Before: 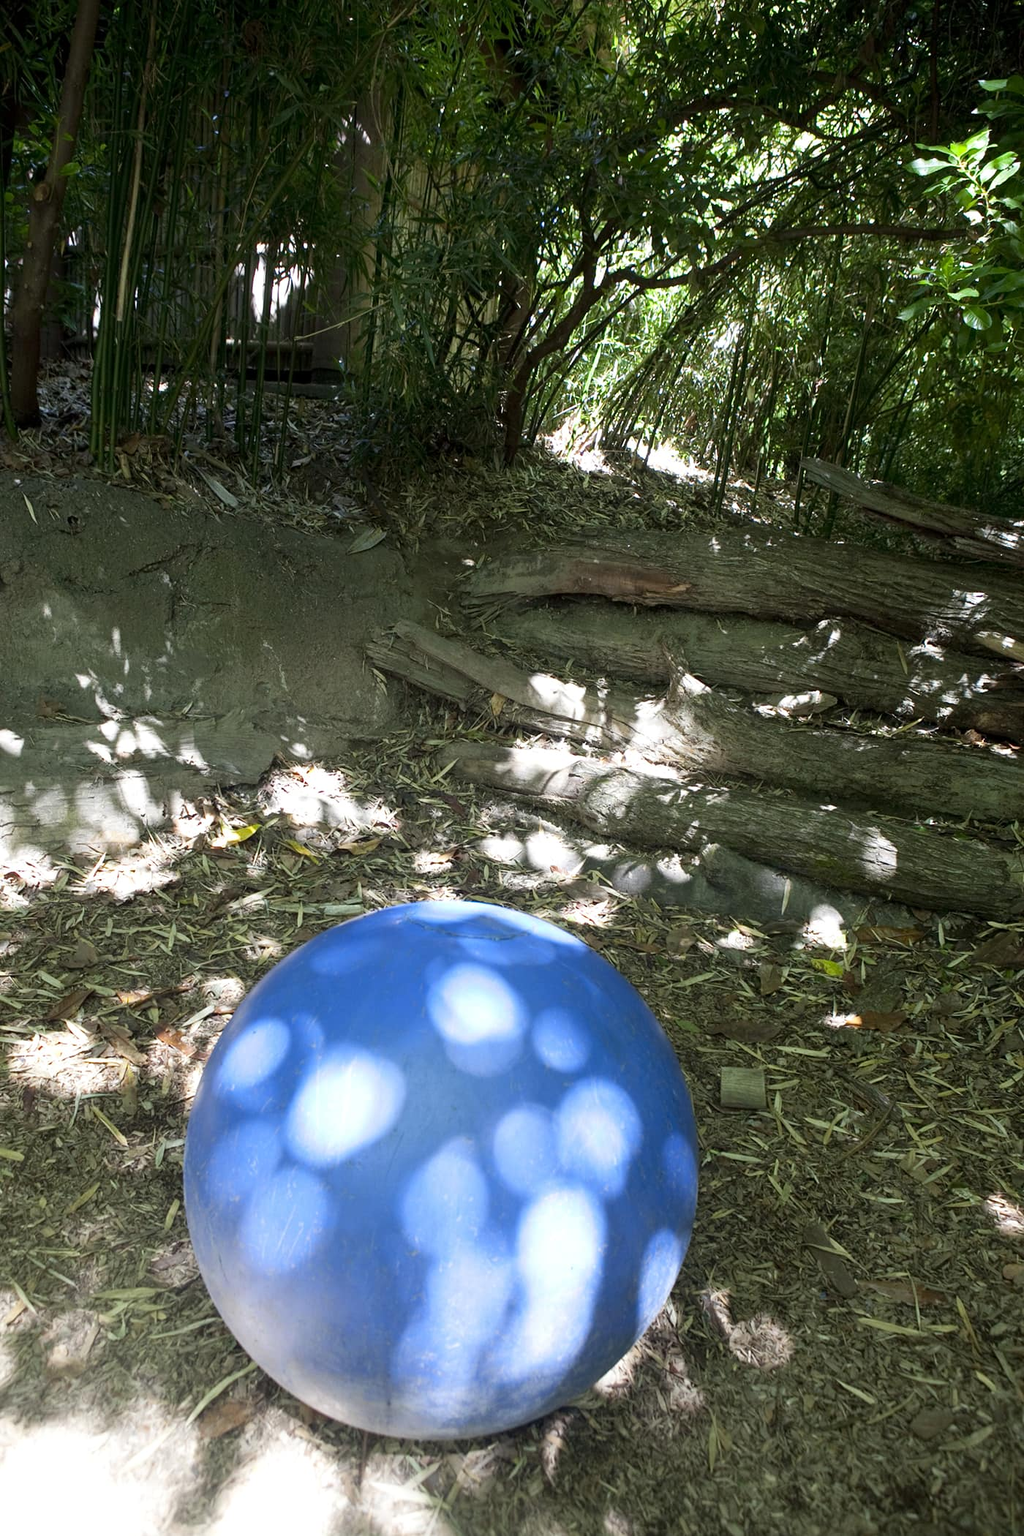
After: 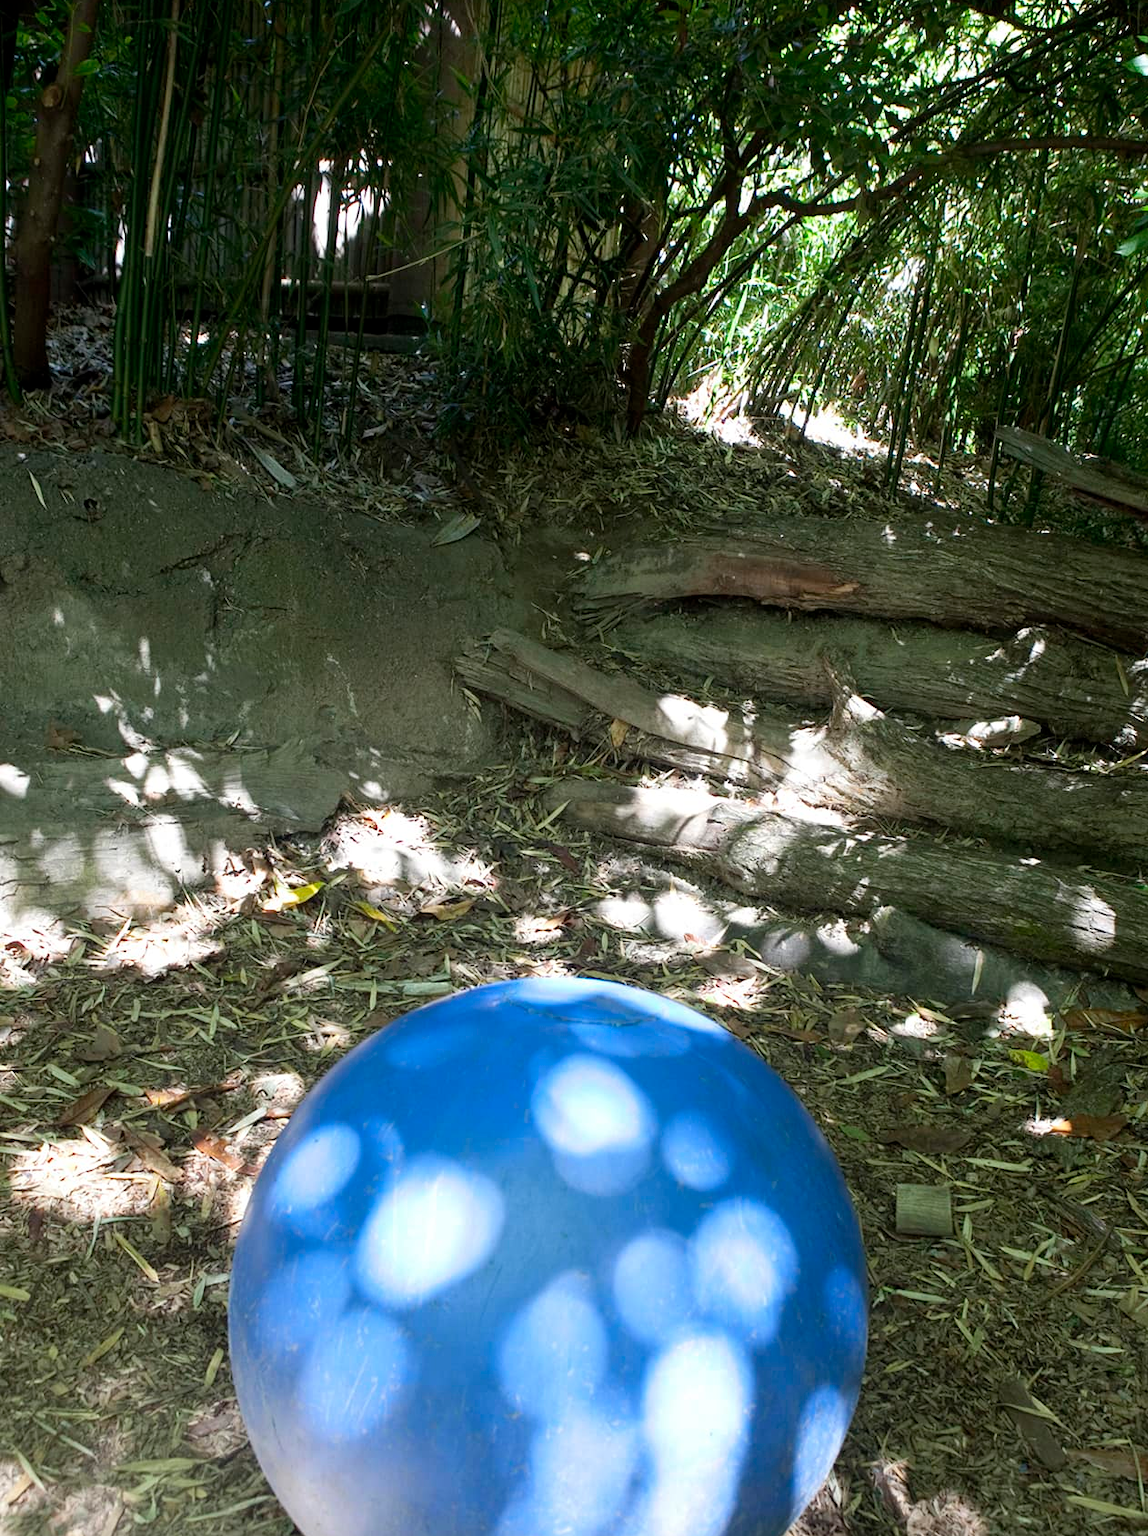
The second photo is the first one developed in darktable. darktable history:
crop: top 7.49%, right 9.757%, bottom 12.076%
